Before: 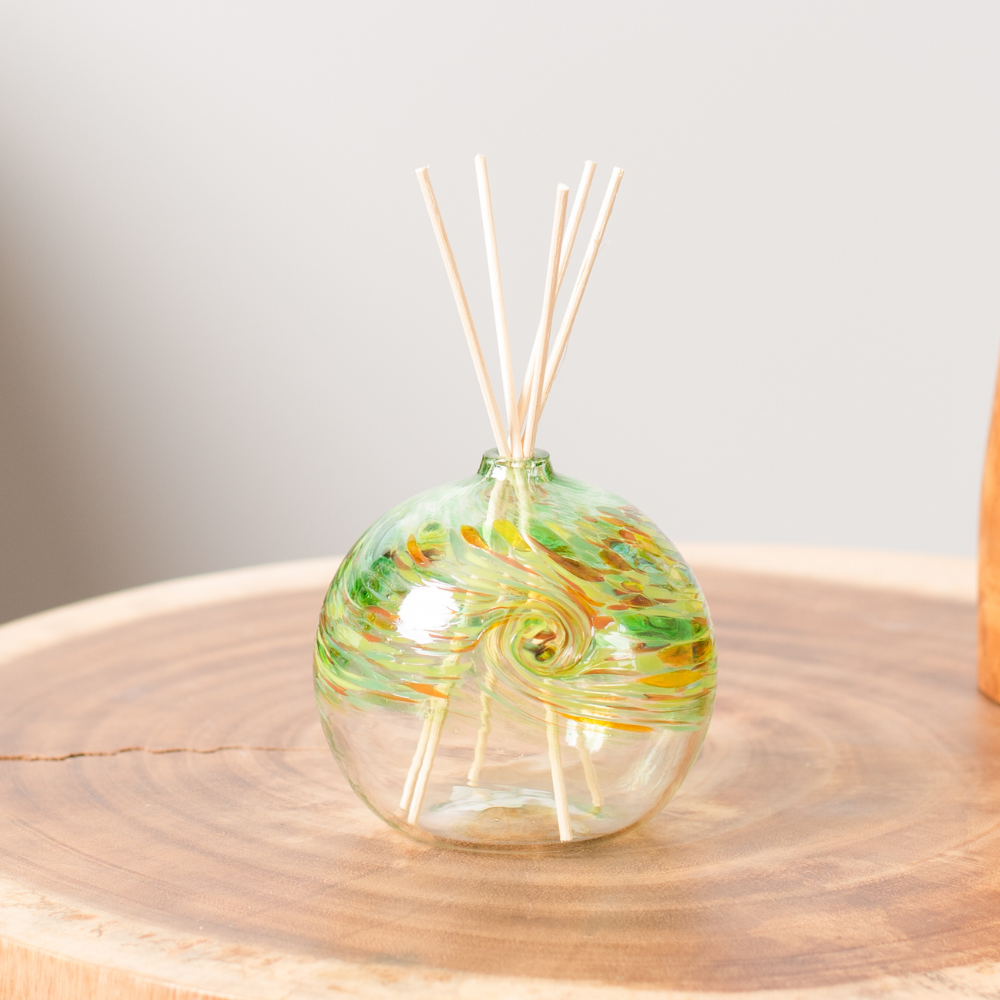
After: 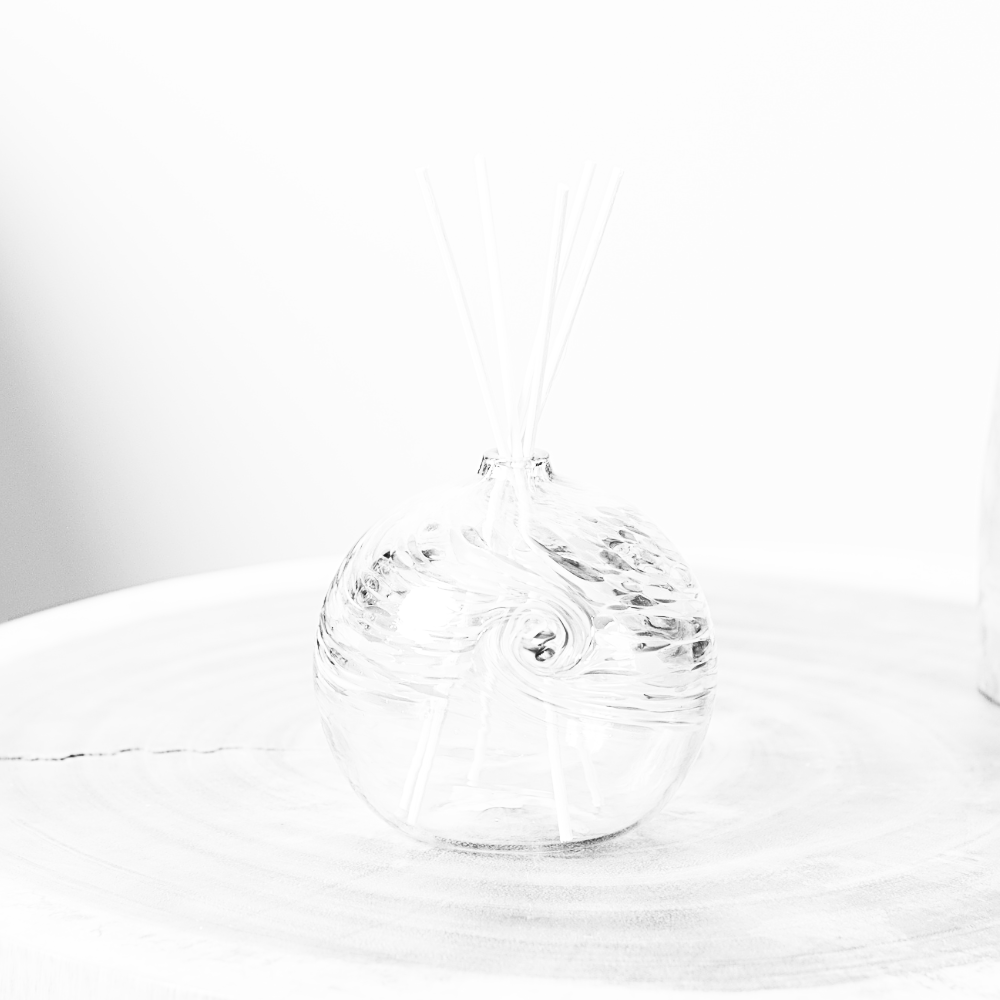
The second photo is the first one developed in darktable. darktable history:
sharpen: radius 2.817, amount 0.715
contrast brightness saturation: contrast 0.53, brightness 0.47, saturation -1
